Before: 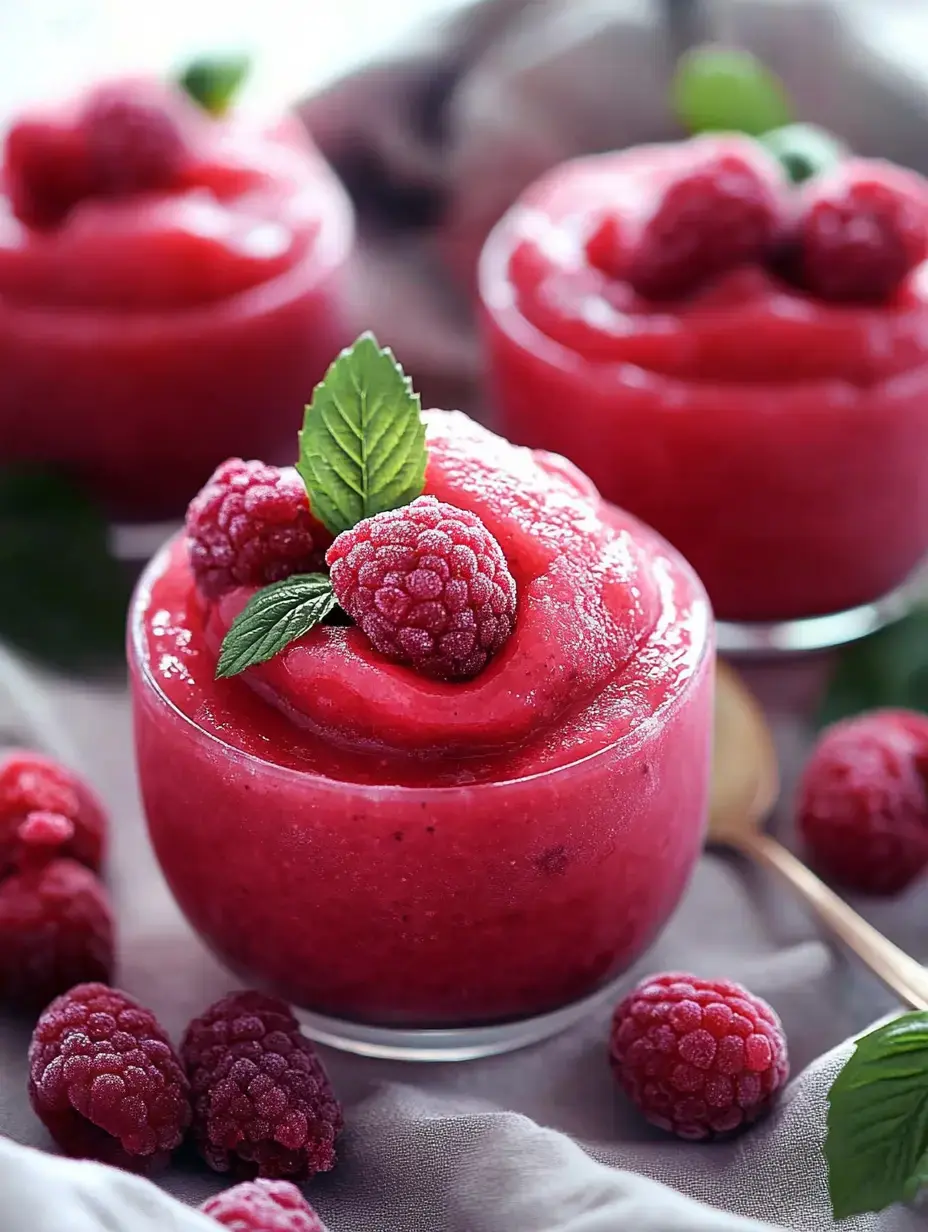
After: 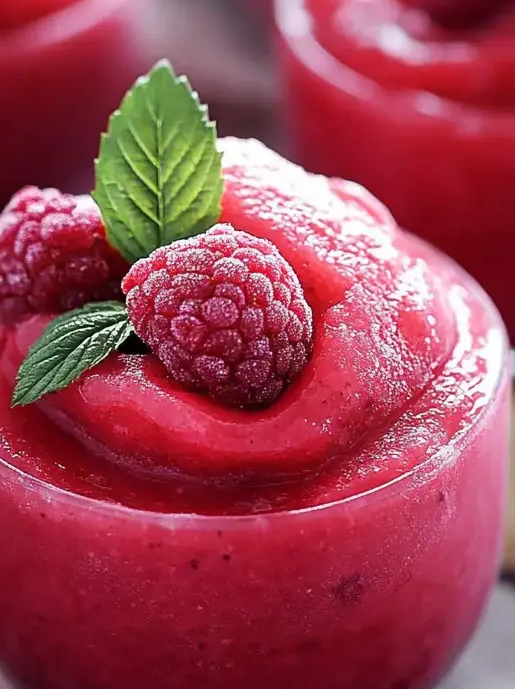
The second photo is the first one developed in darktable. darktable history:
crop and rotate: left 21.985%, top 22.111%, right 22.487%, bottom 21.964%
